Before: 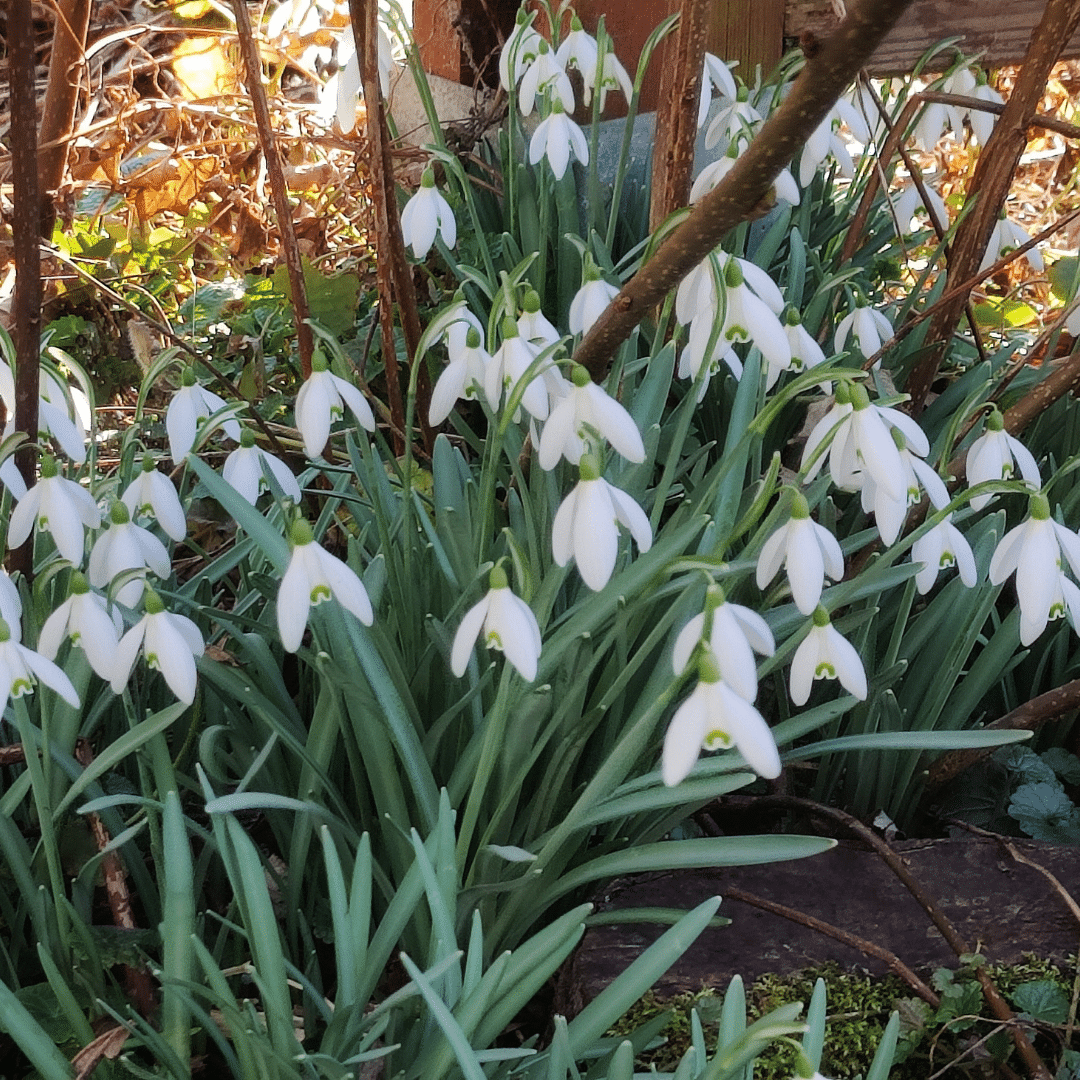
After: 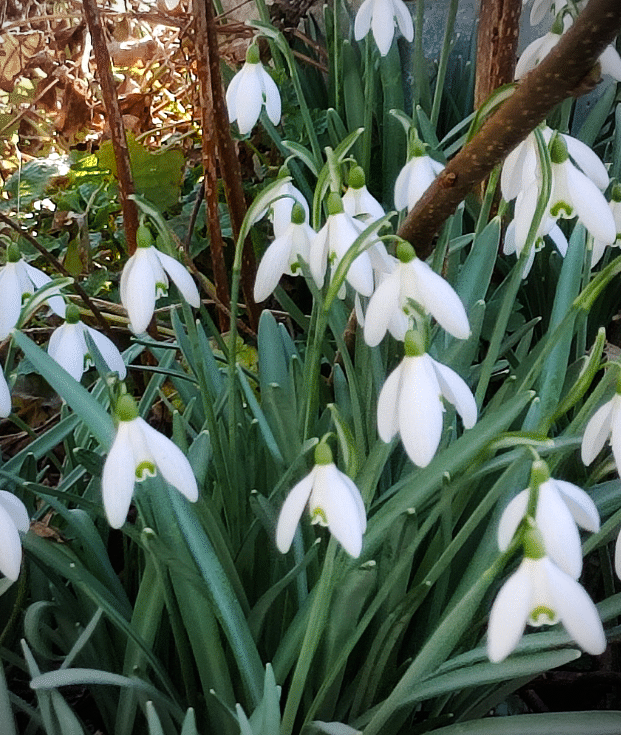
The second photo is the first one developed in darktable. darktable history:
color balance rgb: perceptual saturation grading › global saturation 0.725%, perceptual saturation grading › highlights -18.467%, perceptual saturation grading › mid-tones 7.022%, perceptual saturation grading › shadows 27.952%, global vibrance 24.987%, contrast 20.045%
crop: left 16.249%, top 11.491%, right 26.167%, bottom 20.452%
vignetting: brightness -0.527, saturation -0.509, unbound false
